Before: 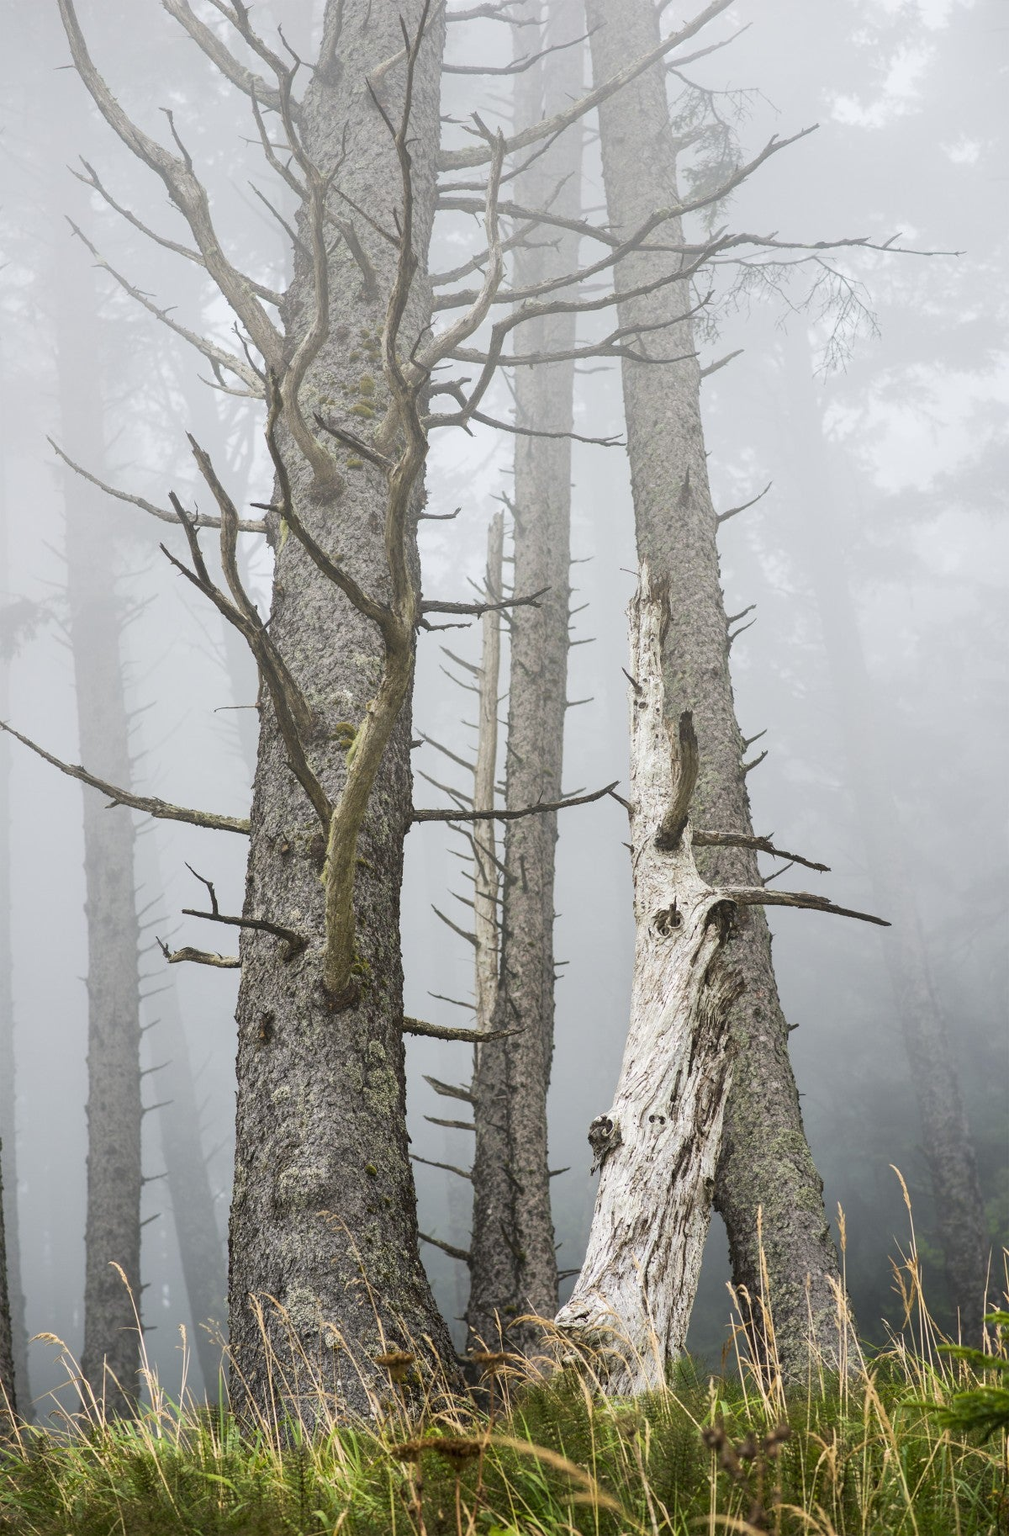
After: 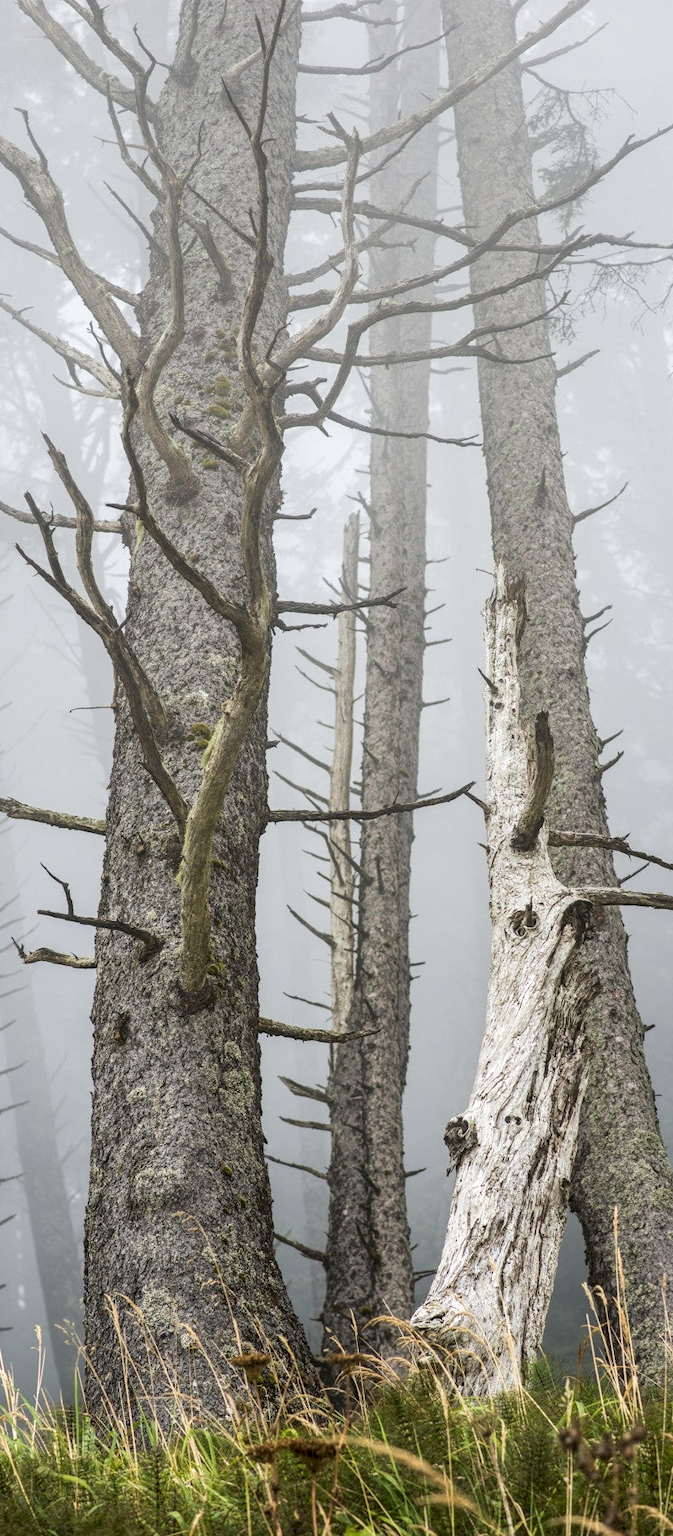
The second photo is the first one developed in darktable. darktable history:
tone equalizer: on, module defaults
crop and rotate: left 14.395%, right 18.924%
local contrast: on, module defaults
